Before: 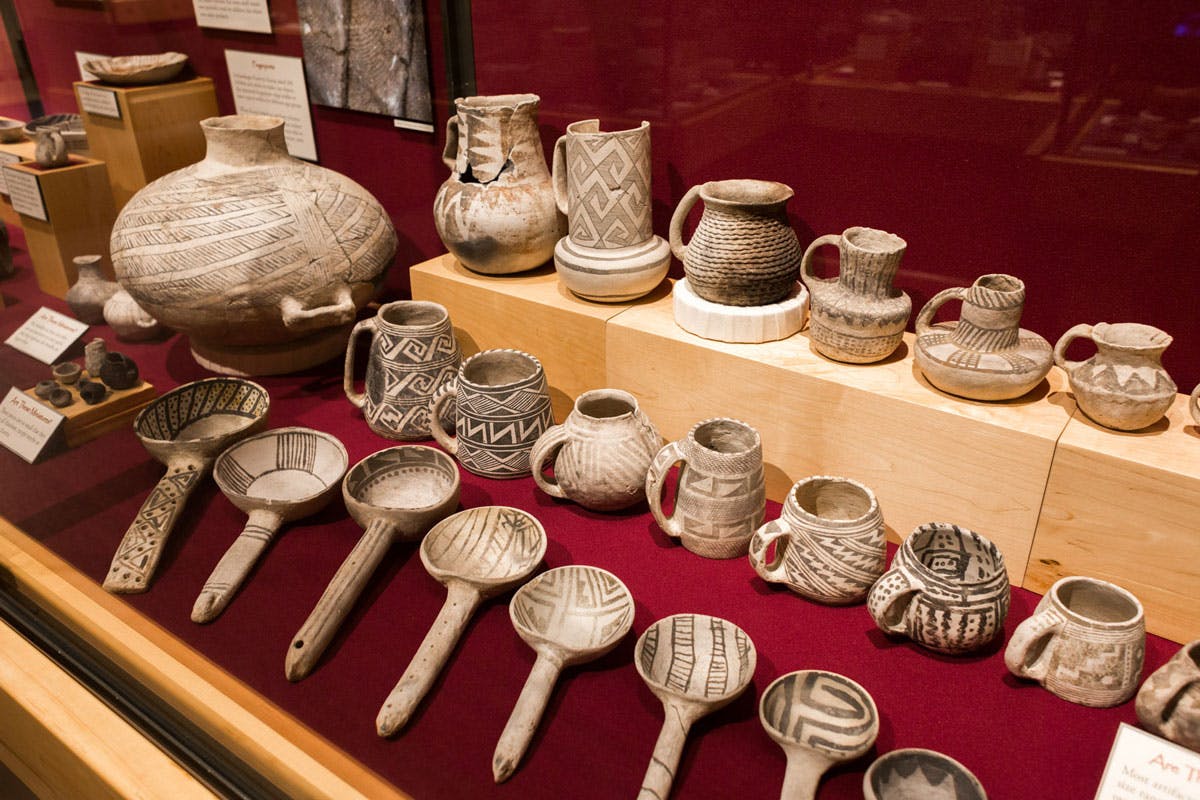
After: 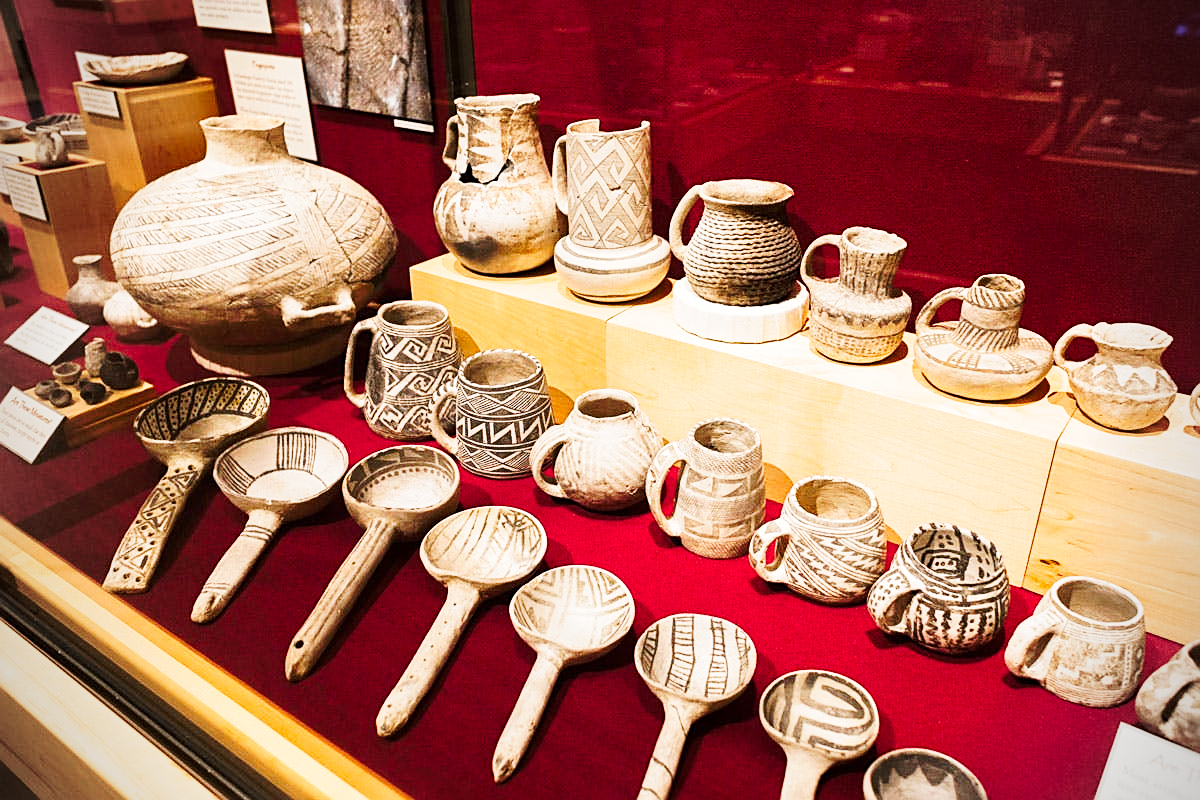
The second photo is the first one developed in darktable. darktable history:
sharpen: on, module defaults
vignetting: on, module defaults
tone curve: curves: ch0 [(0, 0) (0.003, 0.003) (0.011, 0.013) (0.025, 0.029) (0.044, 0.052) (0.069, 0.082) (0.1, 0.118) (0.136, 0.161) (0.177, 0.21) (0.224, 0.27) (0.277, 0.38) (0.335, 0.49) (0.399, 0.594) (0.468, 0.692) (0.543, 0.794) (0.623, 0.857) (0.709, 0.919) (0.801, 0.955) (0.898, 0.978) (1, 1)], preserve colors none
